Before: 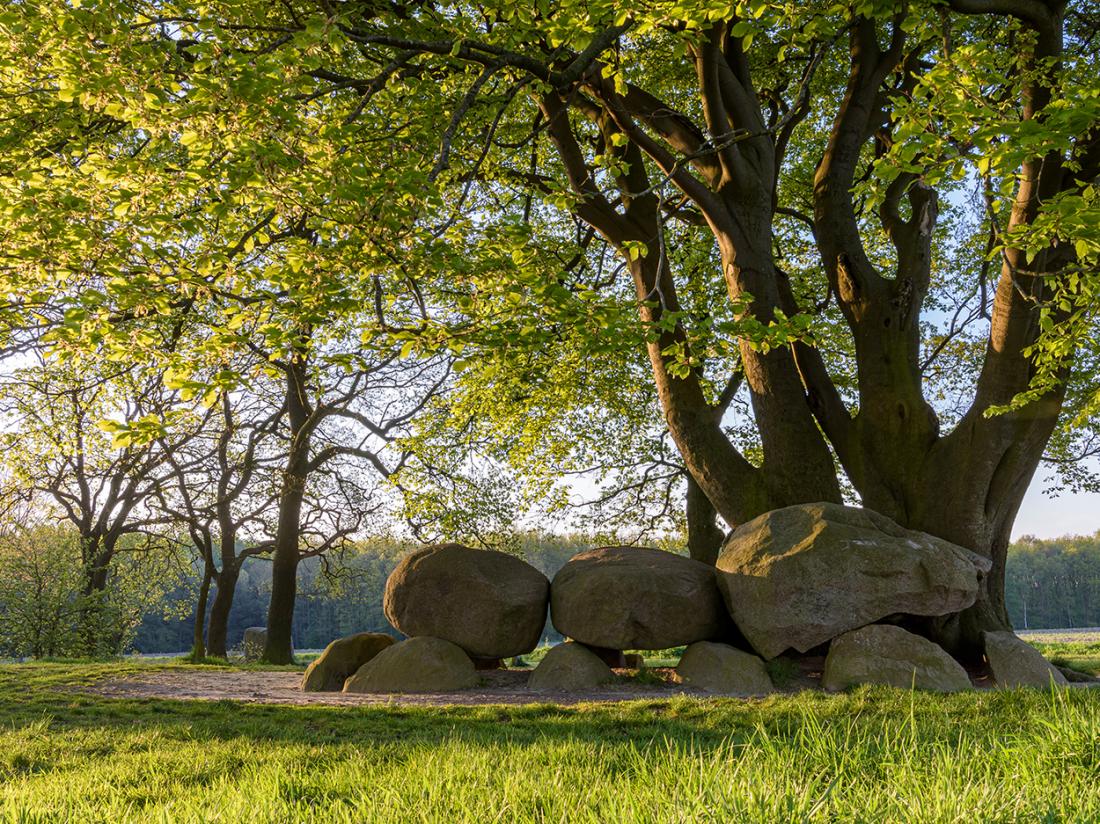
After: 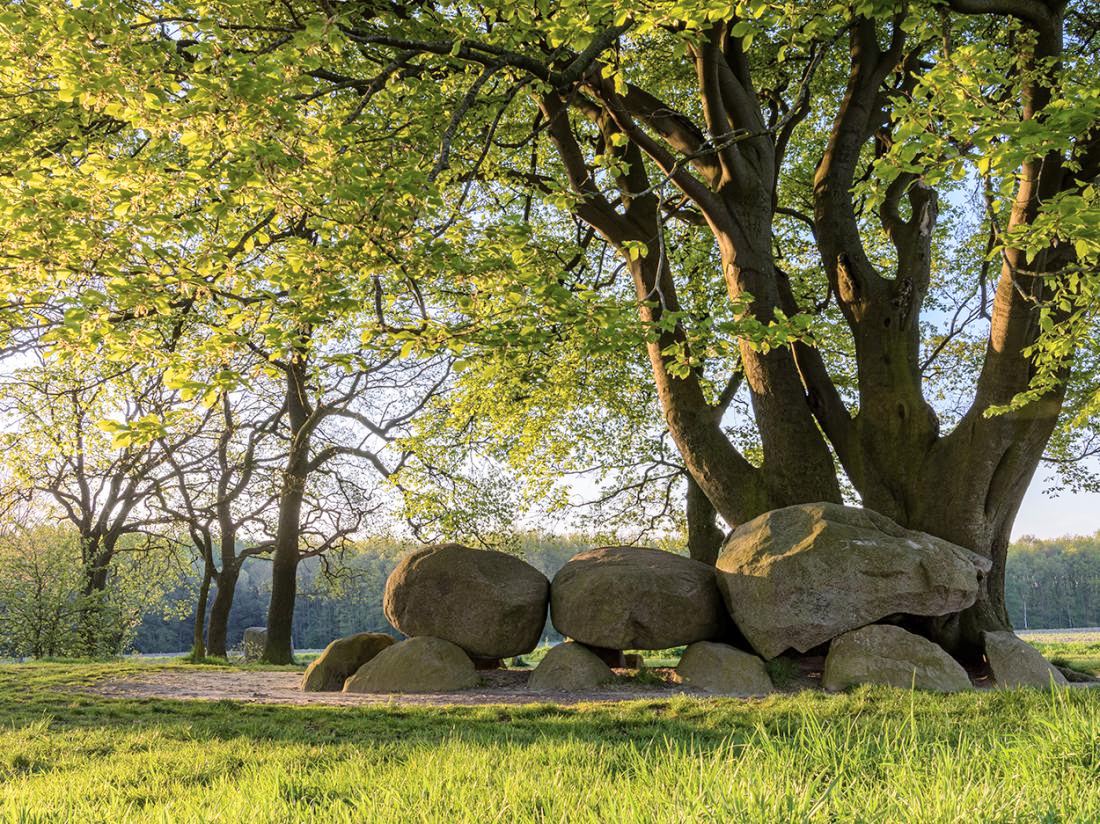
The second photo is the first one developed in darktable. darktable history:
tone curve: curves: ch0 [(0, 0) (0.003, 0.004) (0.011, 0.015) (0.025, 0.033) (0.044, 0.058) (0.069, 0.091) (0.1, 0.131) (0.136, 0.179) (0.177, 0.233) (0.224, 0.295) (0.277, 0.364) (0.335, 0.434) (0.399, 0.51) (0.468, 0.583) (0.543, 0.654) (0.623, 0.724) (0.709, 0.789) (0.801, 0.852) (0.898, 0.924) (1, 1)], color space Lab, independent channels, preserve colors none
